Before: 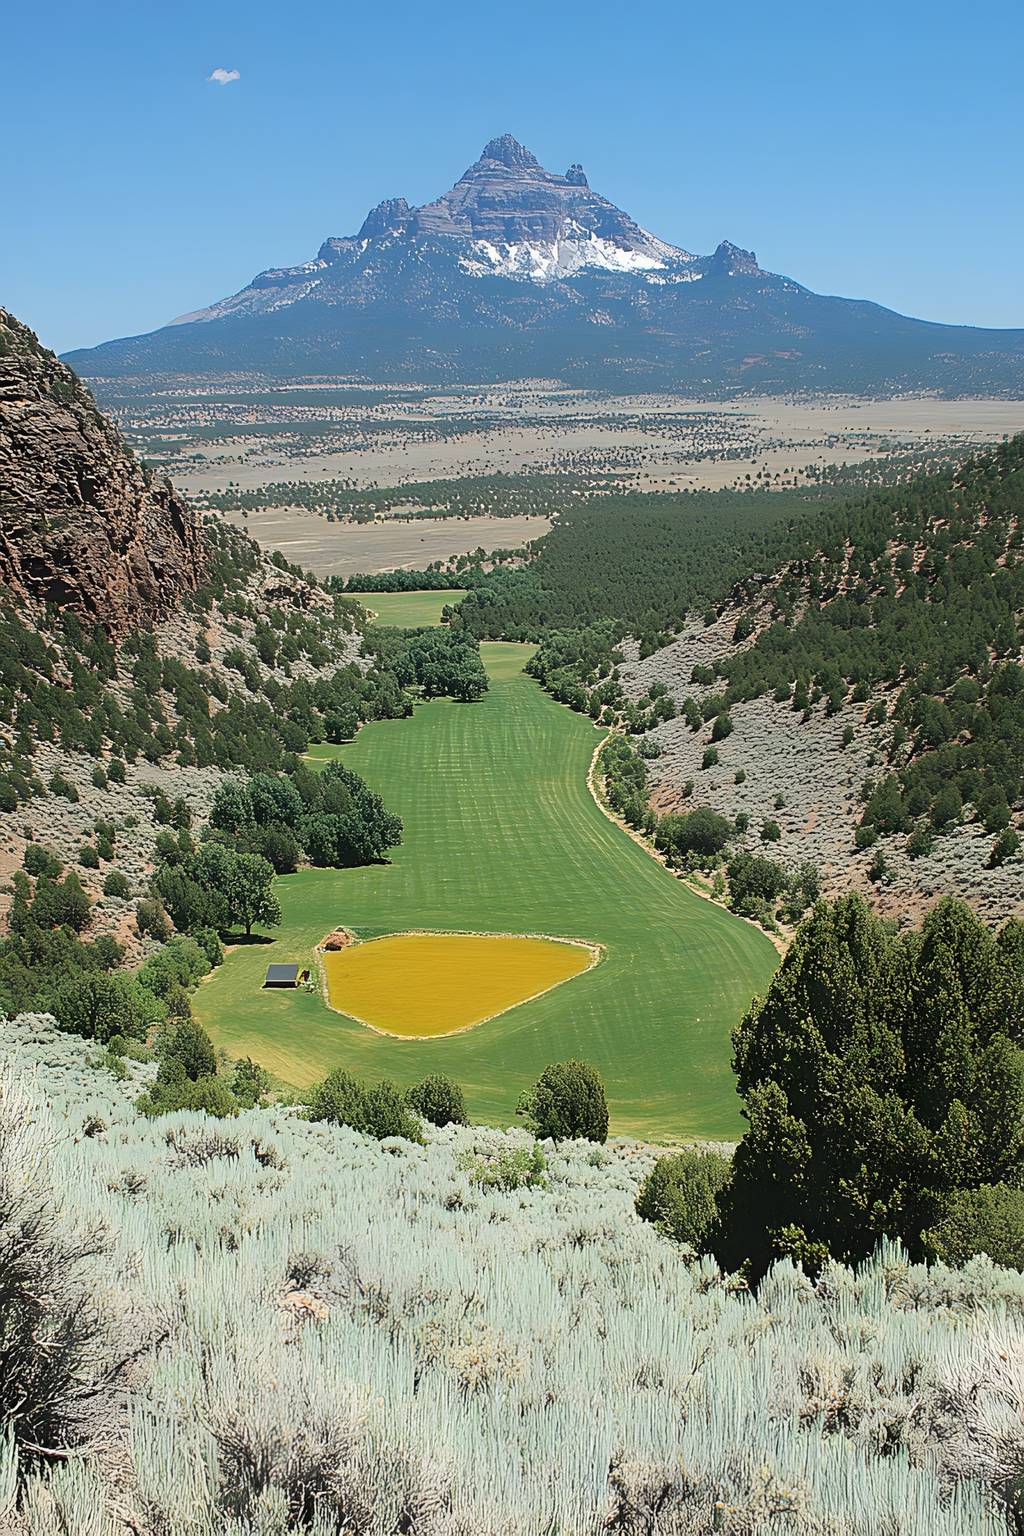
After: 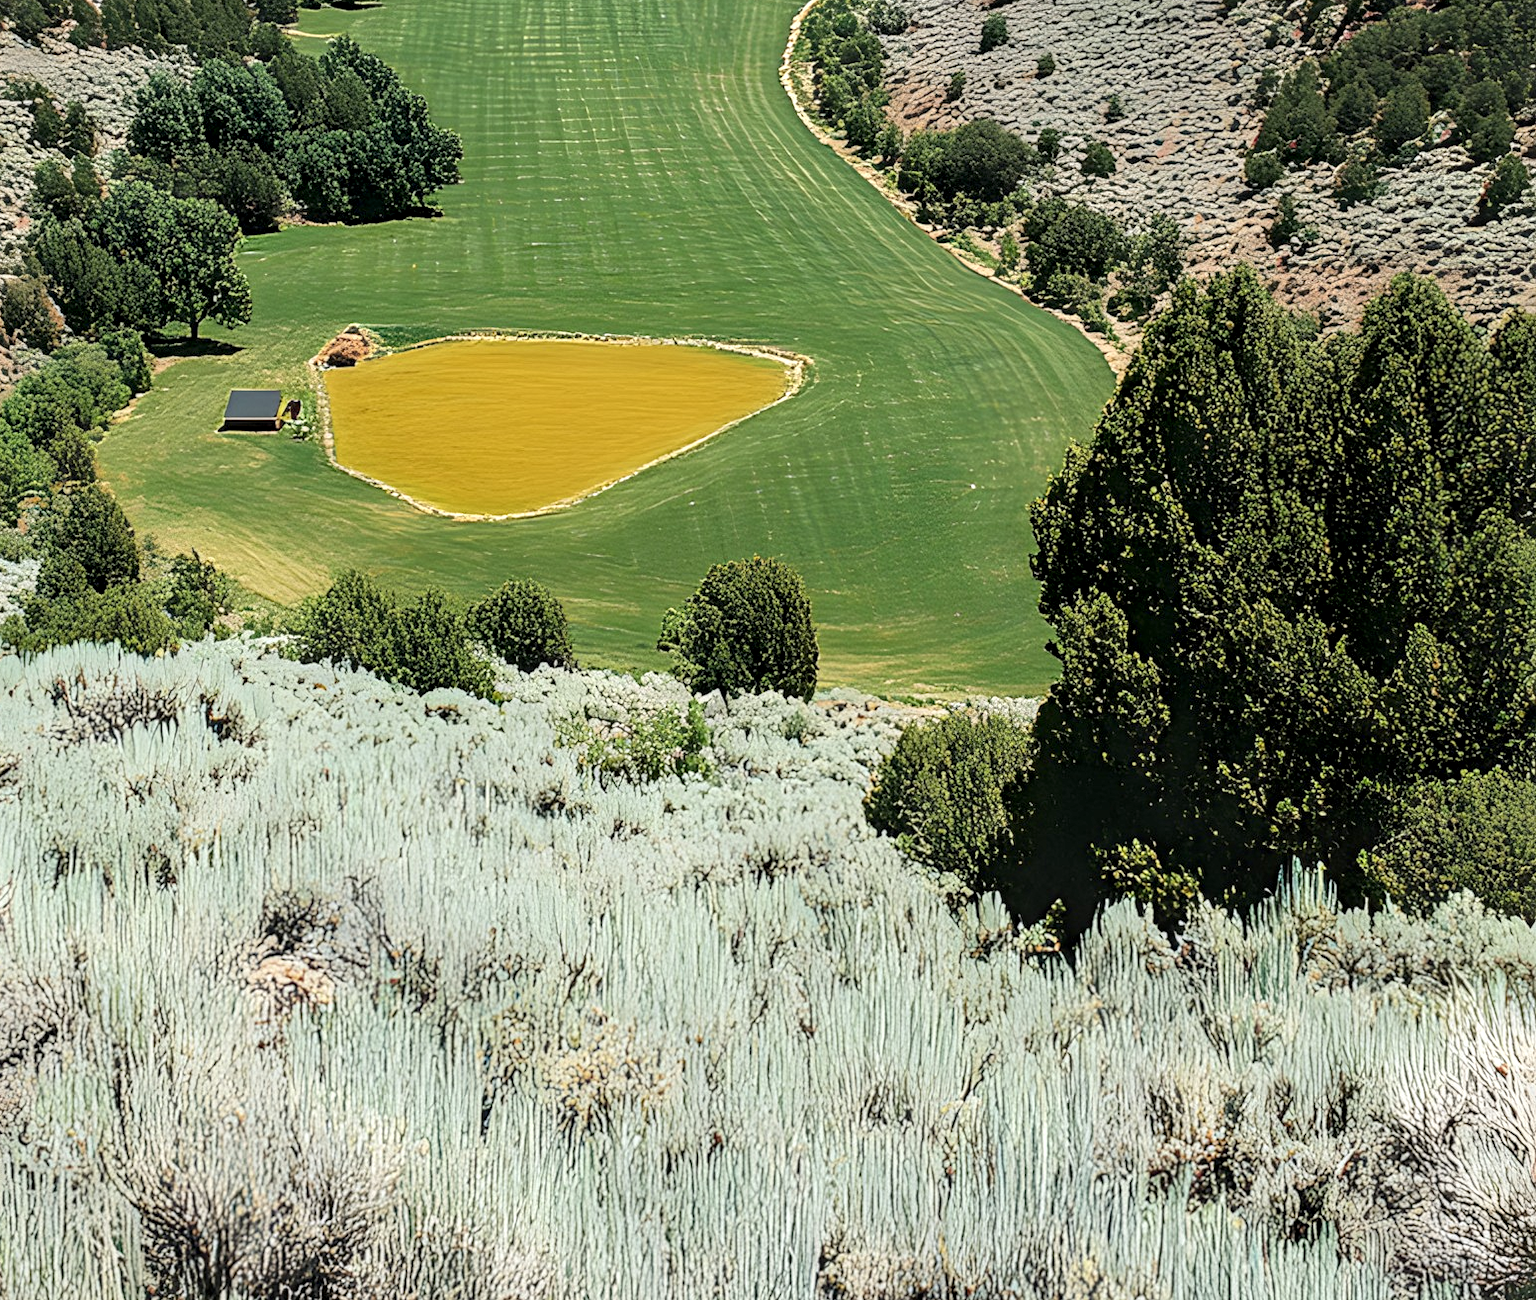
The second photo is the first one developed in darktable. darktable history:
crop and rotate: left 13.306%, top 48.129%, bottom 2.928%
local contrast: detail 150%
